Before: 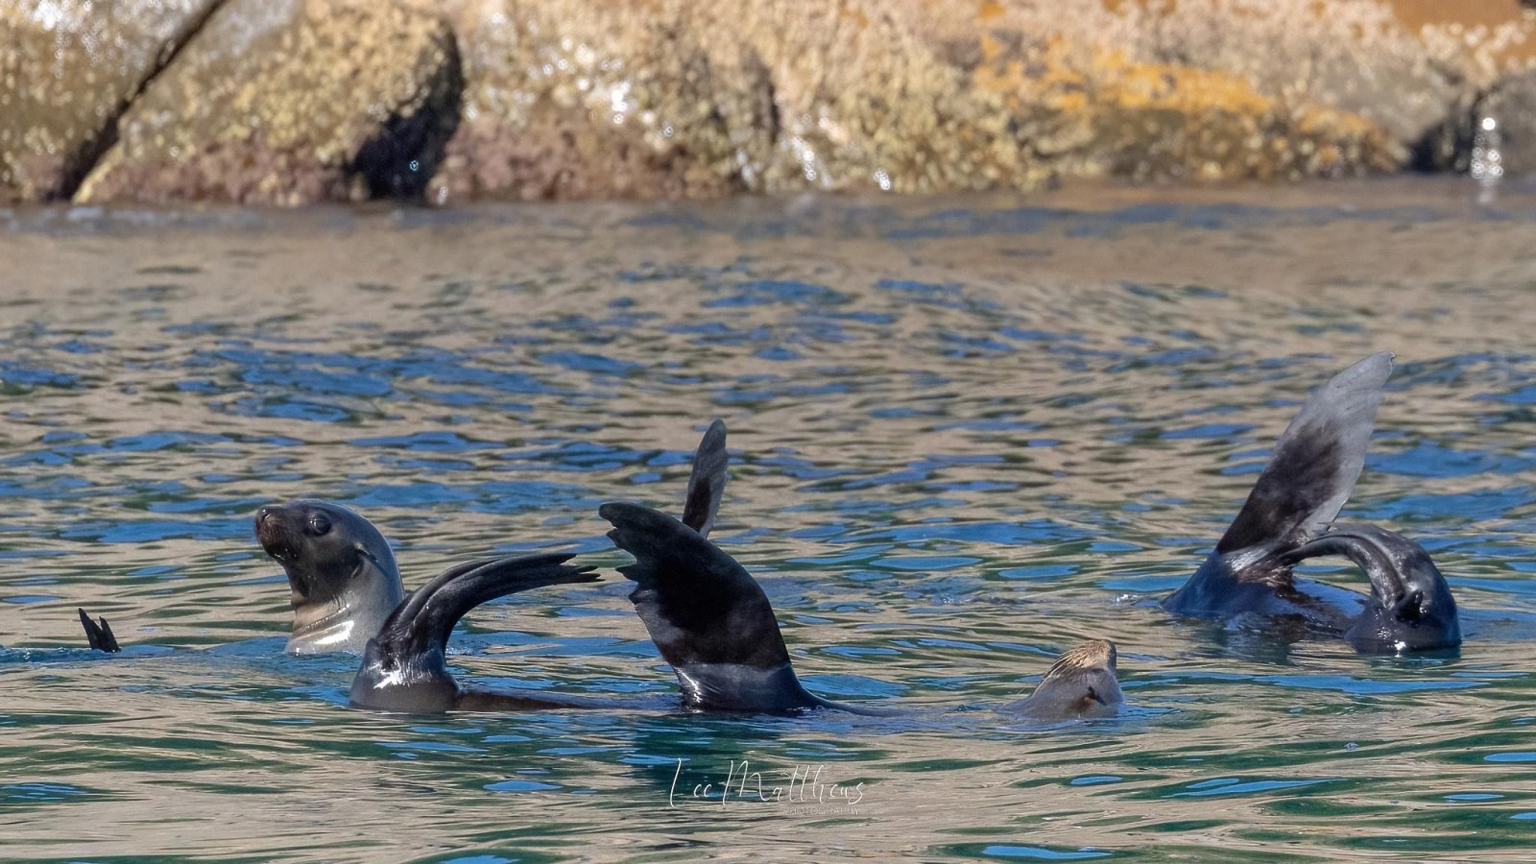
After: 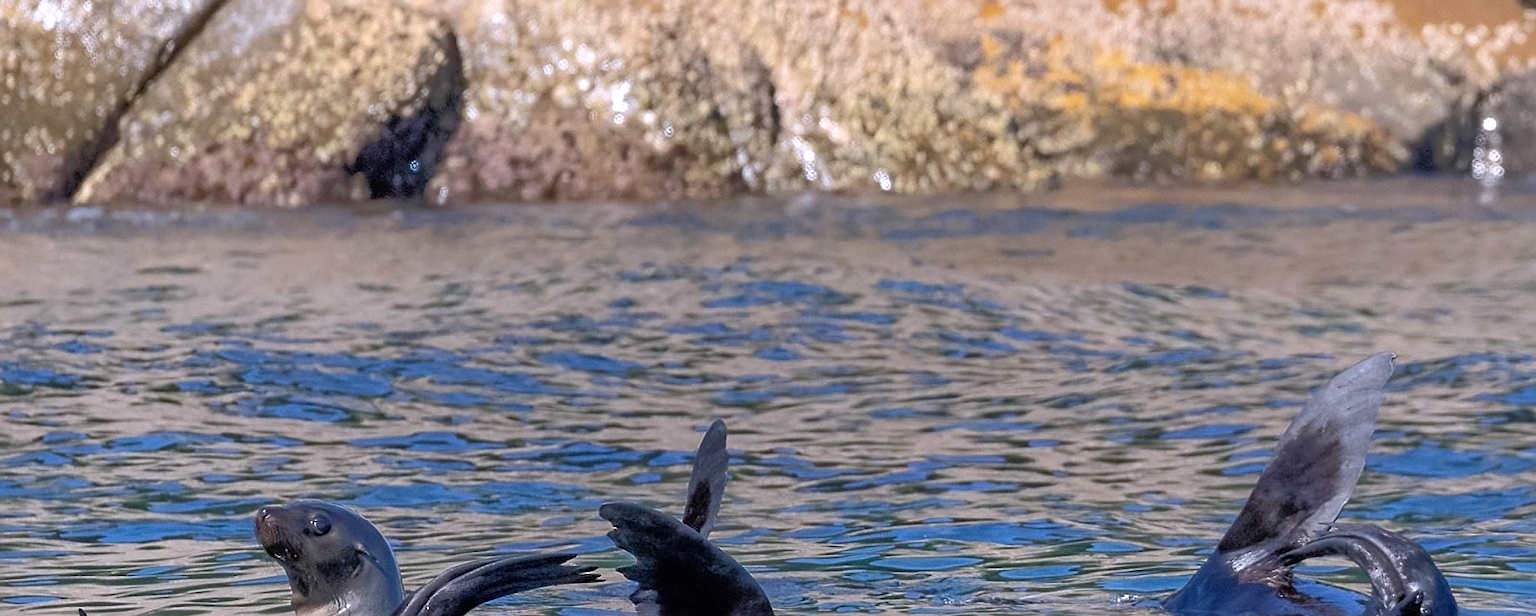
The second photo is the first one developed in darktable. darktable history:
crop: bottom 28.576%
sharpen: on, module defaults
white balance: red 1.004, blue 1.096
tone equalizer: -8 EV -0.528 EV, -7 EV -0.319 EV, -6 EV -0.083 EV, -5 EV 0.413 EV, -4 EV 0.985 EV, -3 EV 0.791 EV, -2 EV -0.01 EV, -1 EV 0.14 EV, +0 EV -0.012 EV, smoothing 1
